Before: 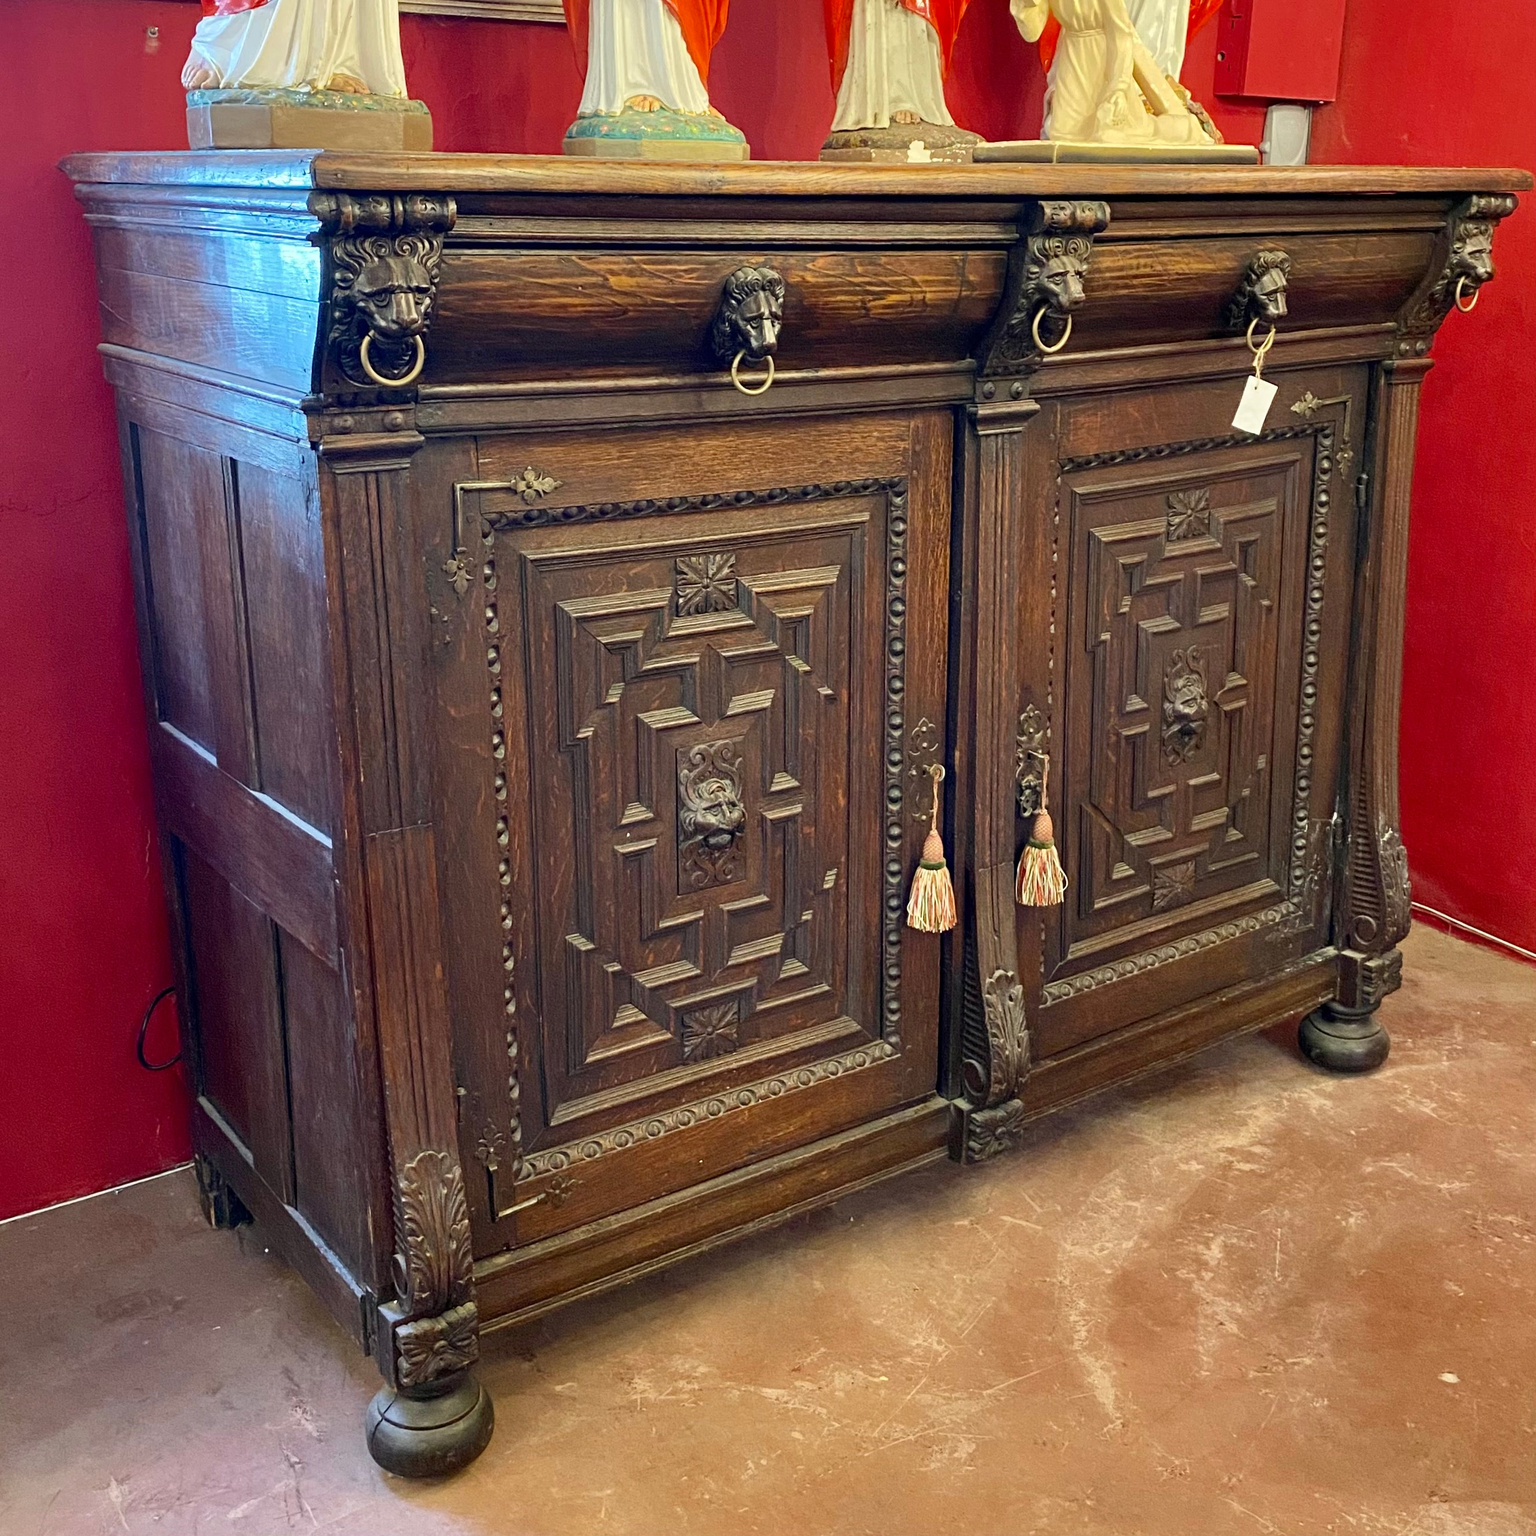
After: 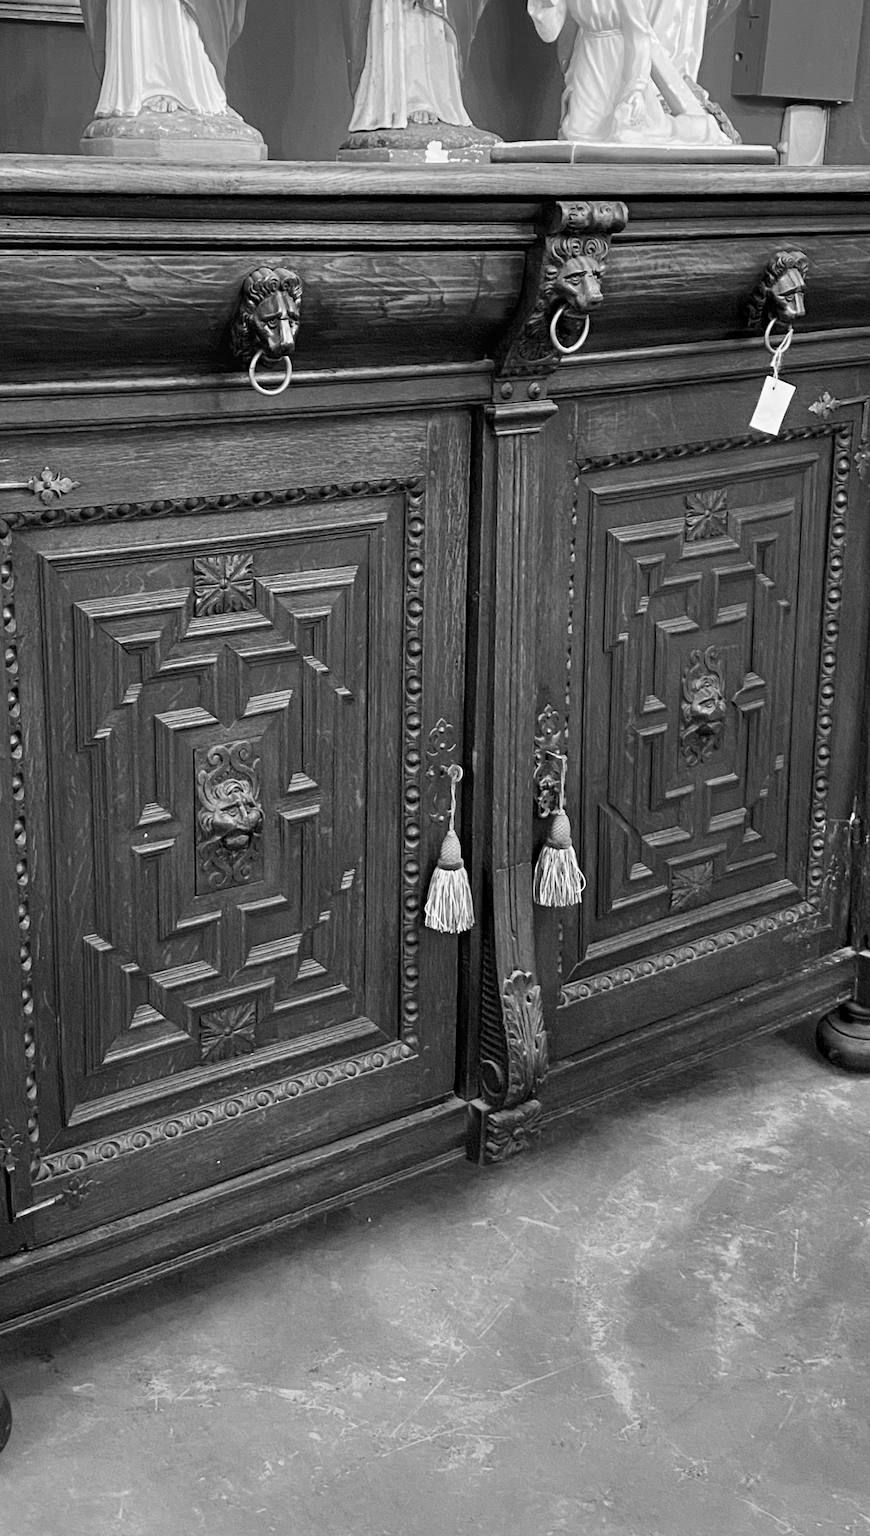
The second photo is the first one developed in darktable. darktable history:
exposure: black level correction 0.002, compensate highlight preservation false
crop: left 31.458%, top 0%, right 11.876%
color calibration: output R [1.063, -0.012, -0.003, 0], output B [-0.079, 0.047, 1, 0], illuminant custom, x 0.46, y 0.43, temperature 2642.66 K
monochrome: on, module defaults
